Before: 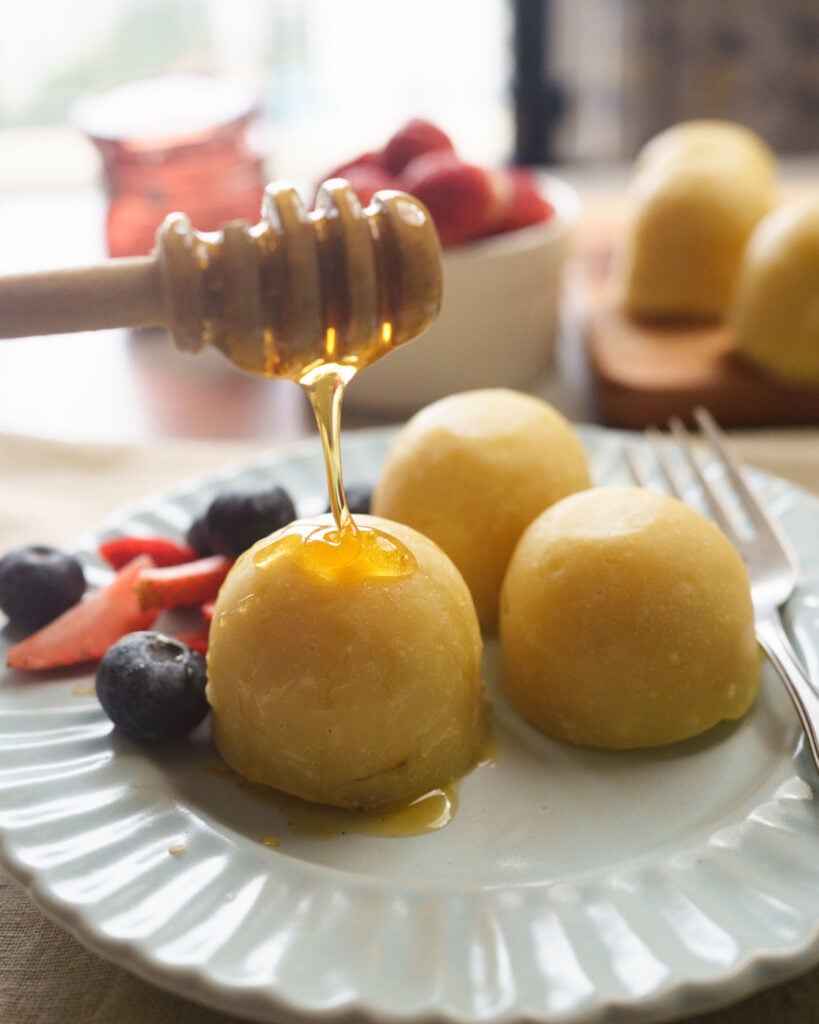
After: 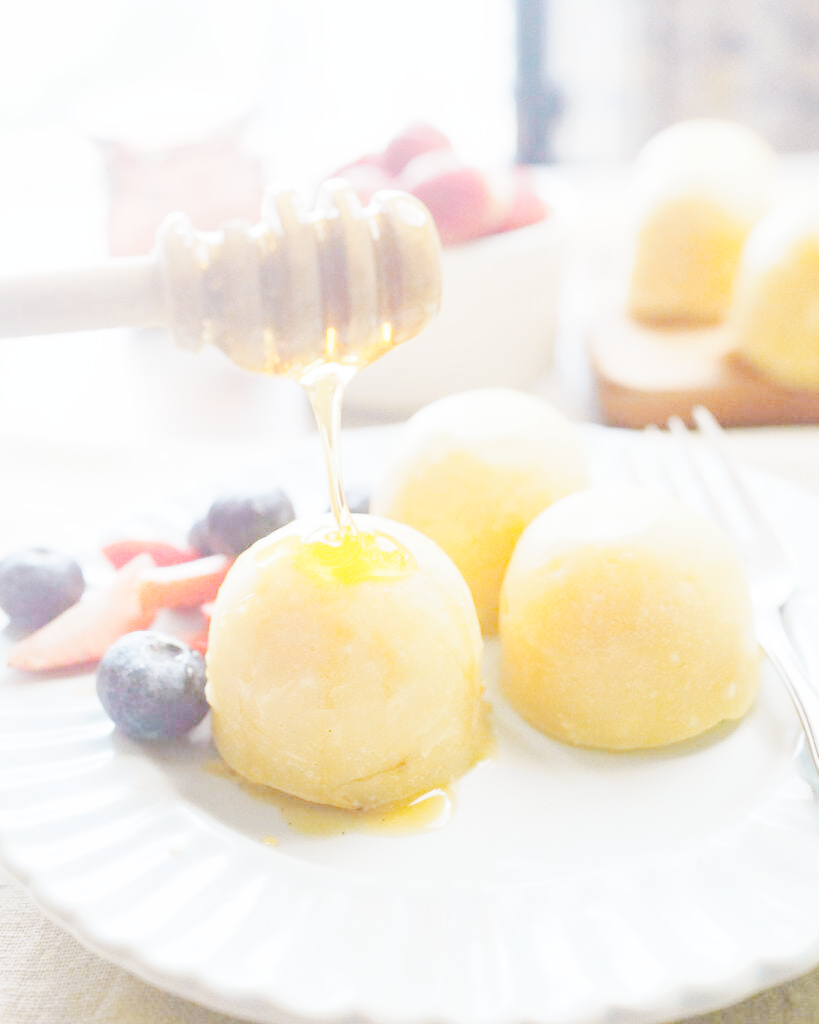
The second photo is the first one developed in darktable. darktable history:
tone curve: curves: ch0 [(0, 0) (0.003, 0.003) (0.011, 0.013) (0.025, 0.028) (0.044, 0.05) (0.069, 0.078) (0.1, 0.113) (0.136, 0.153) (0.177, 0.2) (0.224, 0.271) (0.277, 0.374) (0.335, 0.47) (0.399, 0.574) (0.468, 0.688) (0.543, 0.79) (0.623, 0.859) (0.709, 0.919) (0.801, 0.957) (0.898, 0.978) (1, 1)], preserve colors none
color look up table: target L [77.25, 76.75, 76.16, 69.36, 71.99, 59.67, 54.95, 42.51, 36.17, 25.03, 199.89, 99.61, 93.89, 88.07, 81.22, 77.4, 76.72, 76.18, 75.45, 72.32, 67.27, 66.95, 62.5, 64.72, 57.74, 51.42, 51.63, 49.38, 47.16, 43.41, 37.84, 20.13, 58.11, 55.6, 50.83, 45.65, 33.09, 79.35, 77.41, 62.4, 58.18, 53.68, 55.74, 0 ×6], target a [-1.994, -5.446, -7.645, -19.03, -32.32, -50.63, -36.33, -10.29, -1.124, -0.692, 0, 0.049, -0.653, -0.075, -0.707, -7.64, 3.03, 2.727, -0.048, -1.001, 17.77, -0.811, 29.99, 14.09, 41.05, 43.79, -0.43, 48.24, 47.61, 47.99, 13.41, -0.189, 8.969, 47.68, 25.37, 3.487, 21.1, -7.411, -10.87, -29.99, -26.95, -8.095, -14.48, 0 ×6], target b [-3.091, -3.303, -7.642, 45.88, -11.91, 17.85, 24.19, 19.39, -2.083, -0.949, 0, -0.601, 2.412, 0.102, -0.322, 65.57, -0.493, -0.887, 0.023, -0.288, 58.88, -2.285, 52.94, 10.69, 48.03, 12.21, -2.213, -1.921, 22.15, 25.84, 11.75, -0.606, -20.65, -12.34, -25.95, -47.85, -19.19, -11.02, -9.116, -50.89, -48.31, -23.97, -64.08, 0 ×6], num patches 43
